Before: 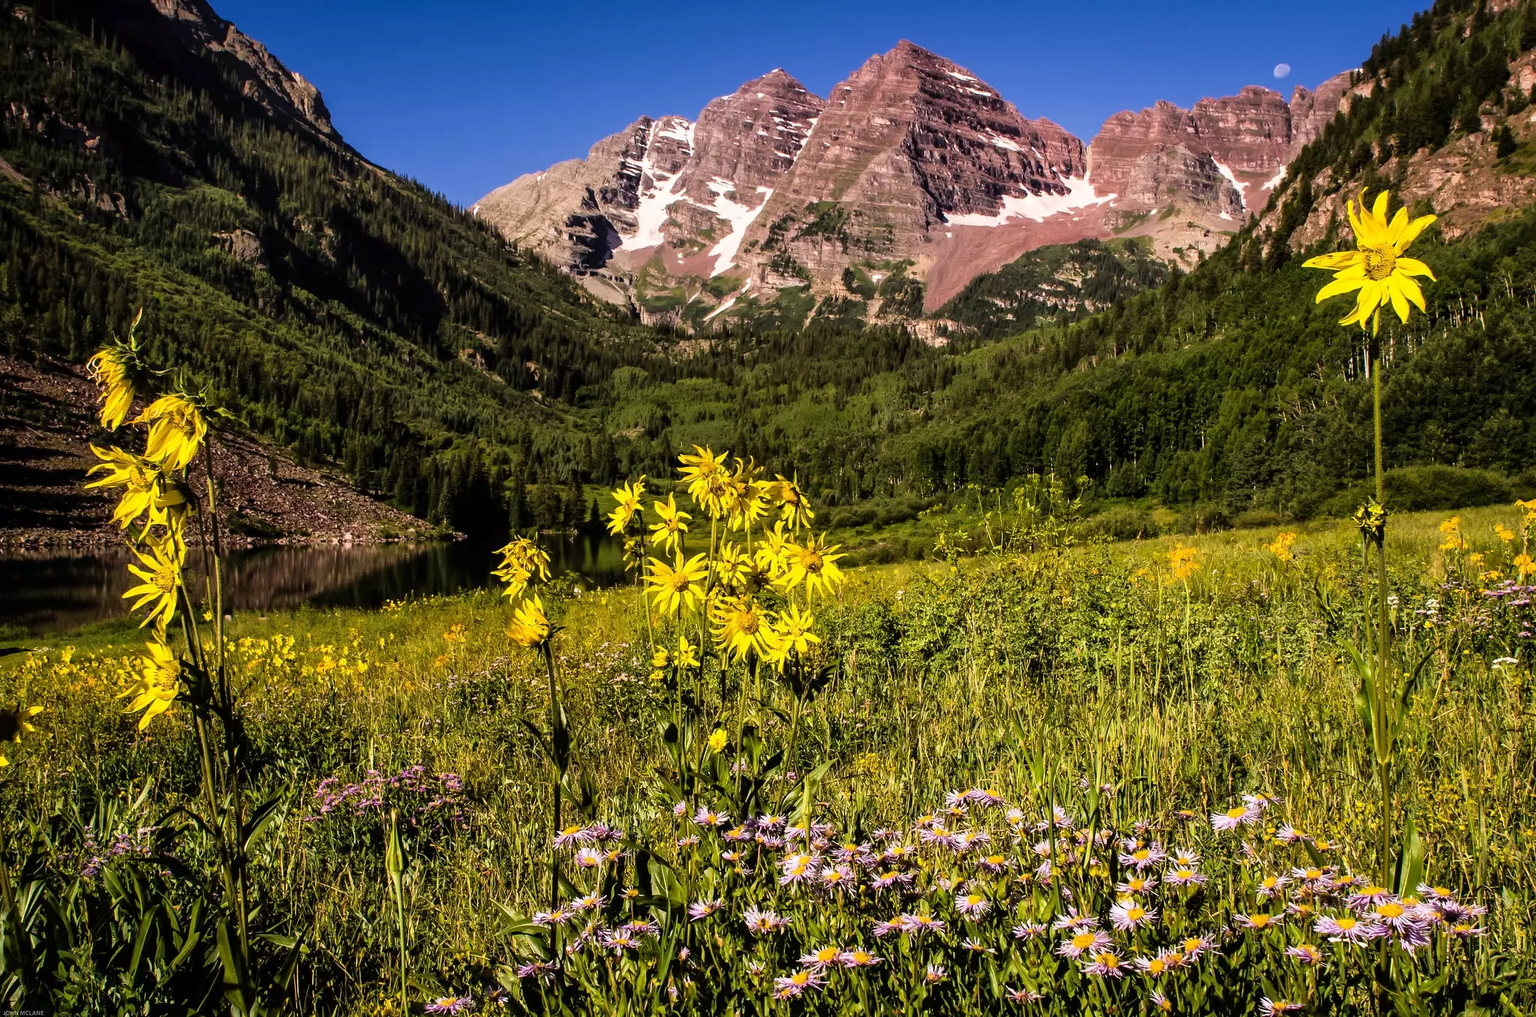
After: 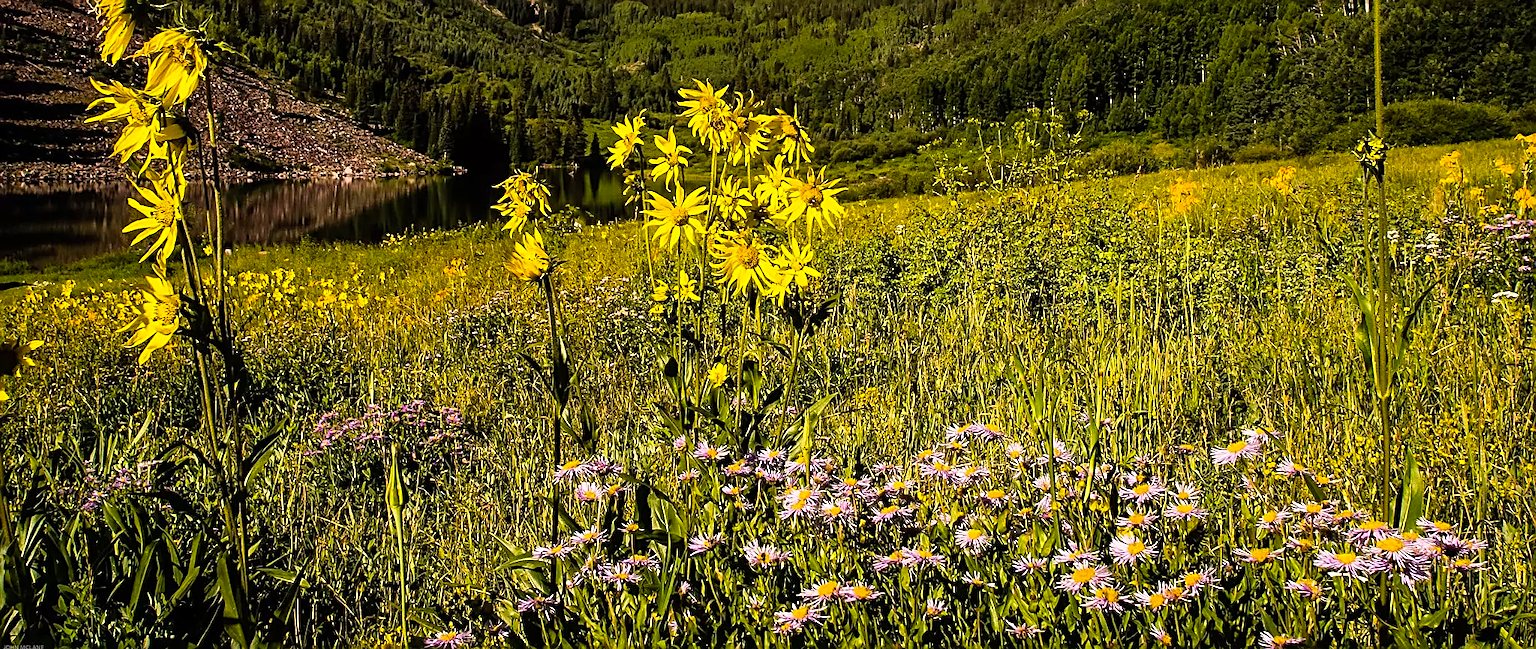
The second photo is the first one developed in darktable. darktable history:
crop and rotate: top 36.121%
sharpen: amount 0.897
color balance rgb: highlights gain › chroma 1.35%, highlights gain › hue 57.06°, linear chroma grading › global chroma 14.627%, perceptual saturation grading › global saturation -0.153%, global vibrance 20%
